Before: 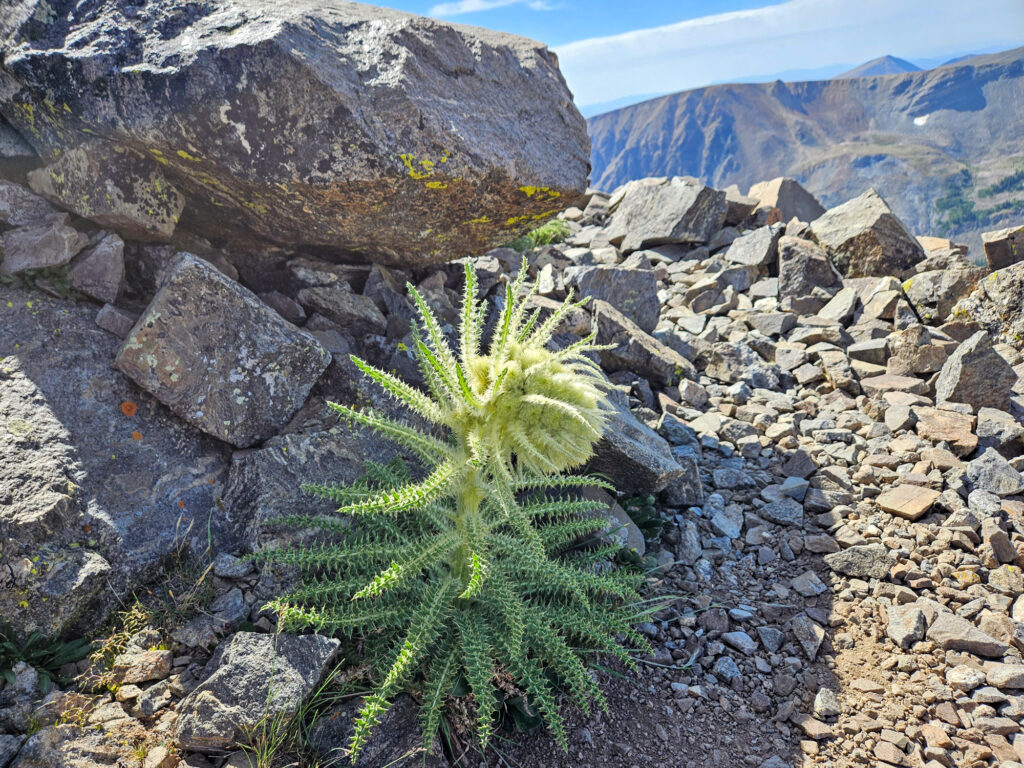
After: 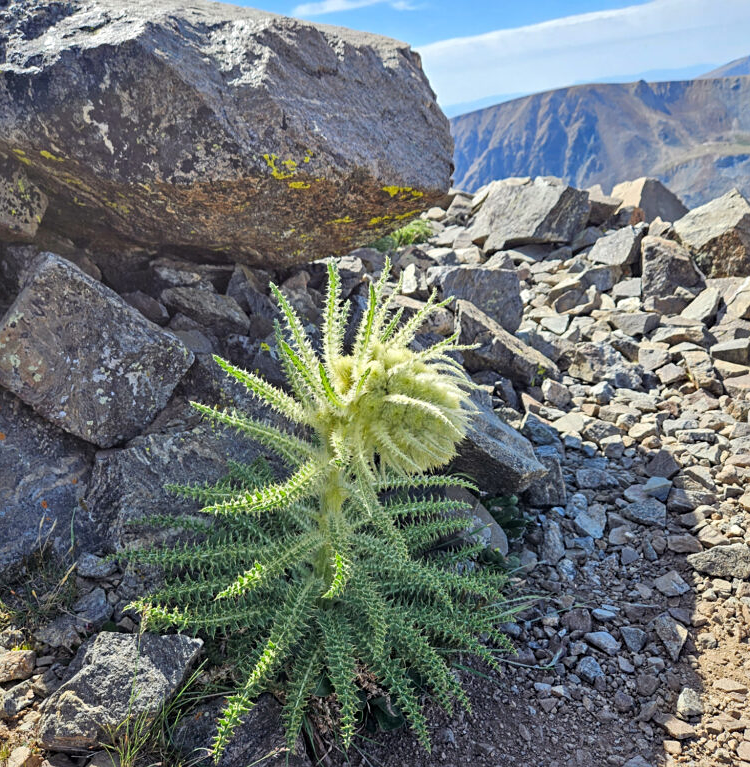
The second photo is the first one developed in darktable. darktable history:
sharpen: amount 0.2
crop: left 13.443%, right 13.31%
